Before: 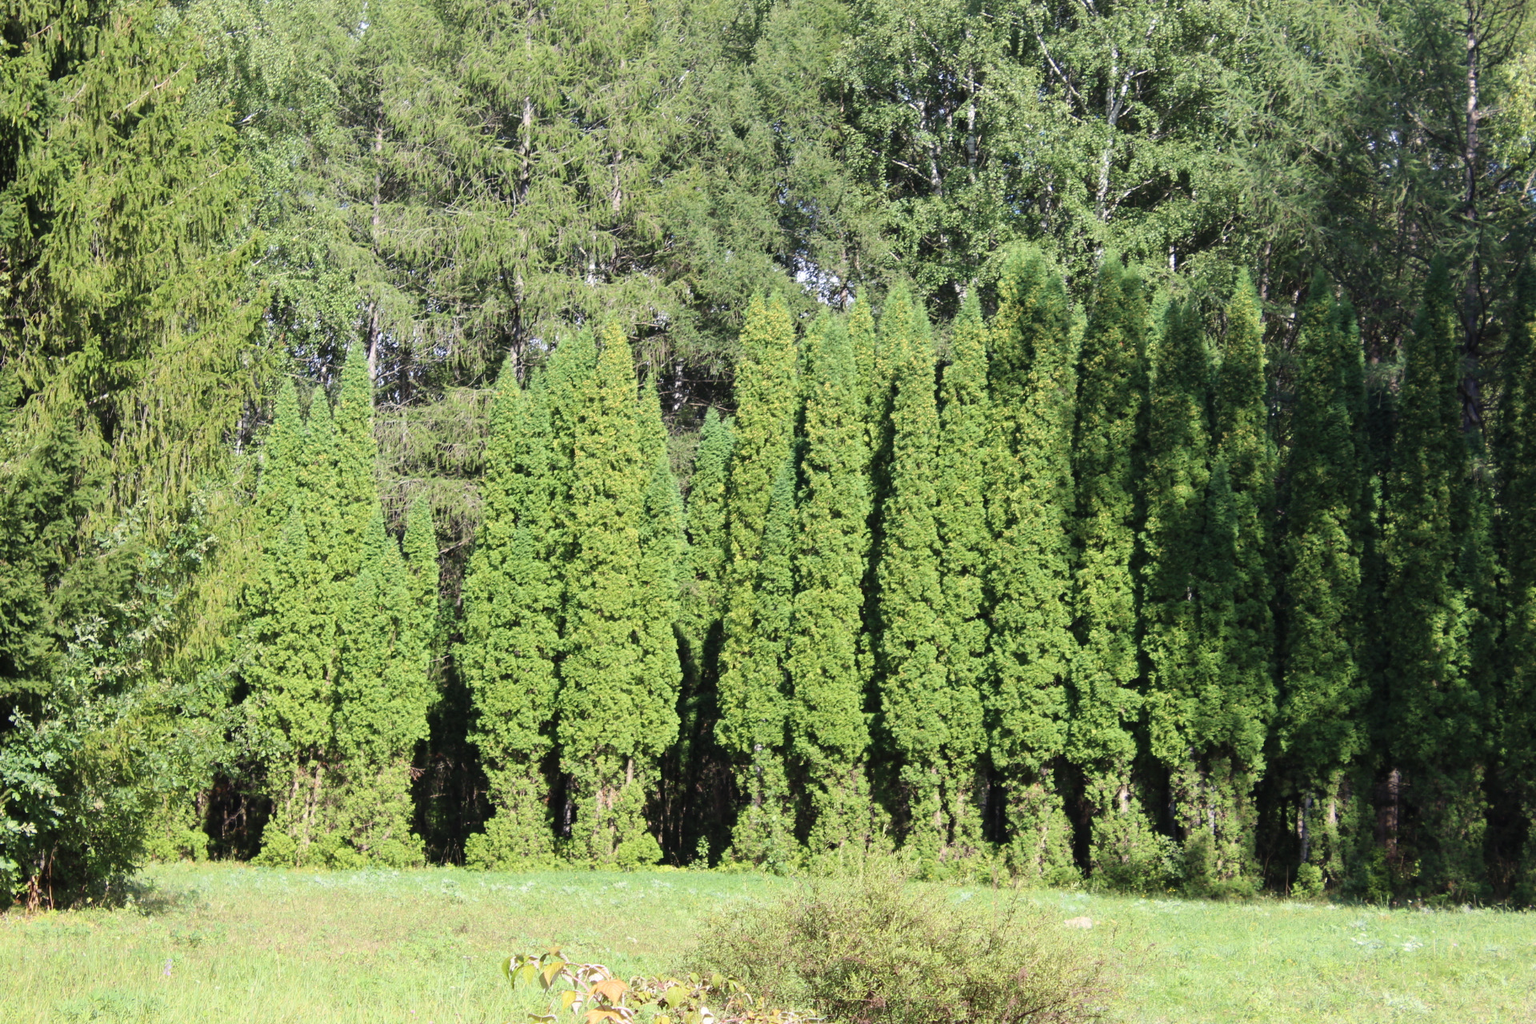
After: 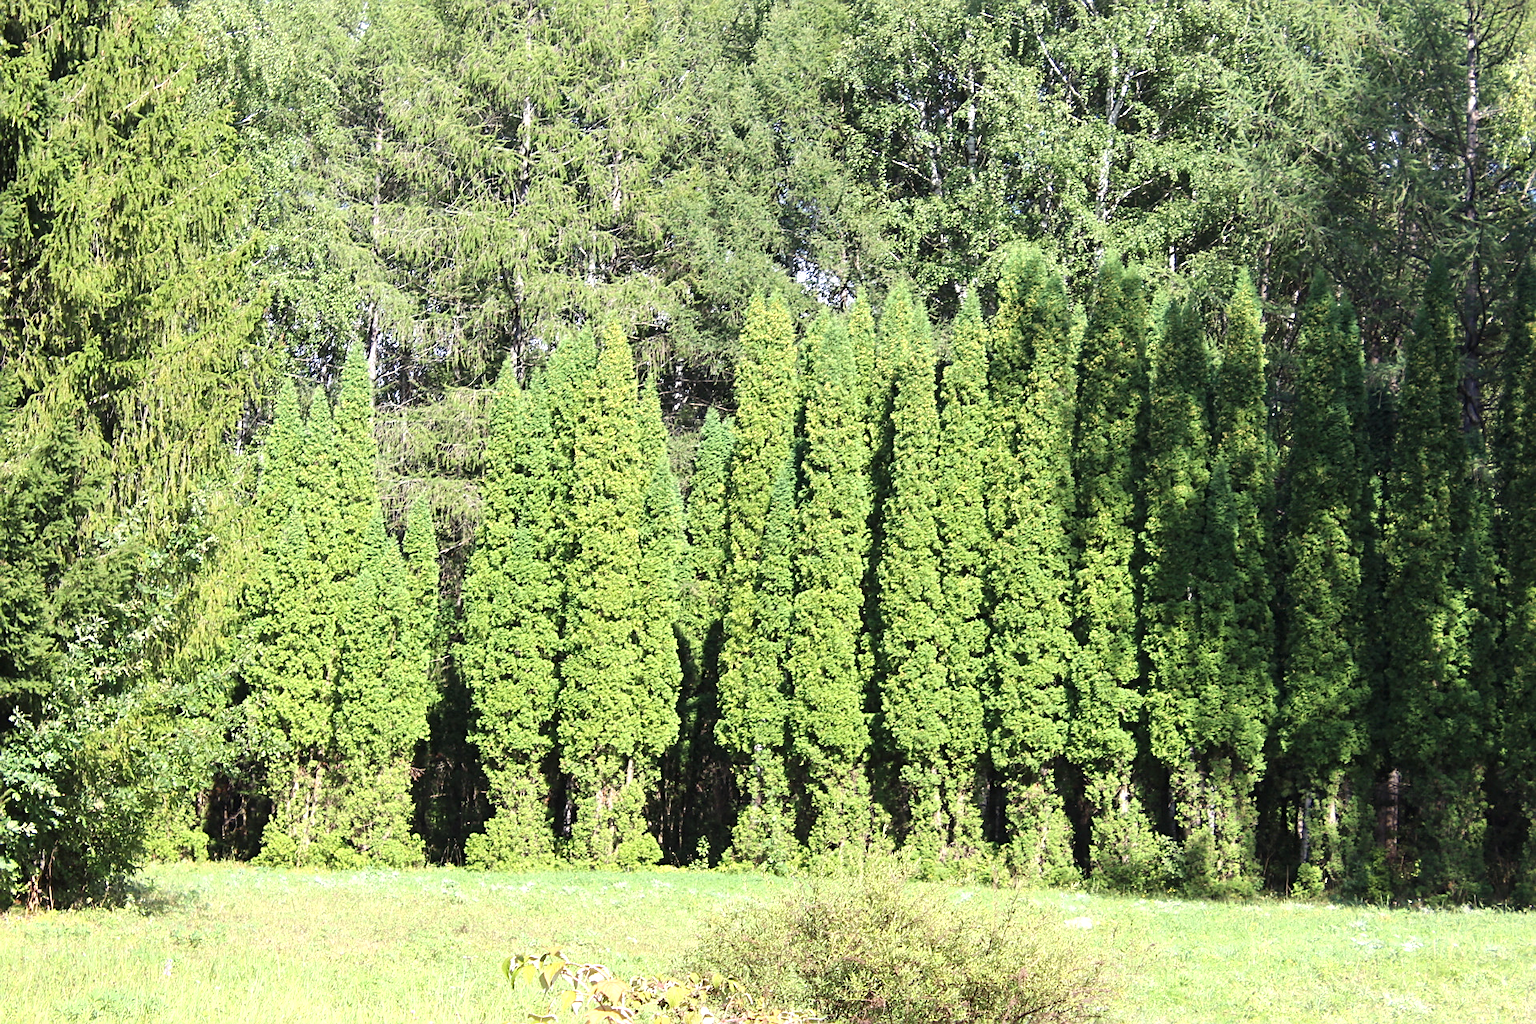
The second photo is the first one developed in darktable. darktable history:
exposure: black level correction 0.001, exposure 0.498 EV, compensate exposure bias true, compensate highlight preservation false
sharpen: on, module defaults
